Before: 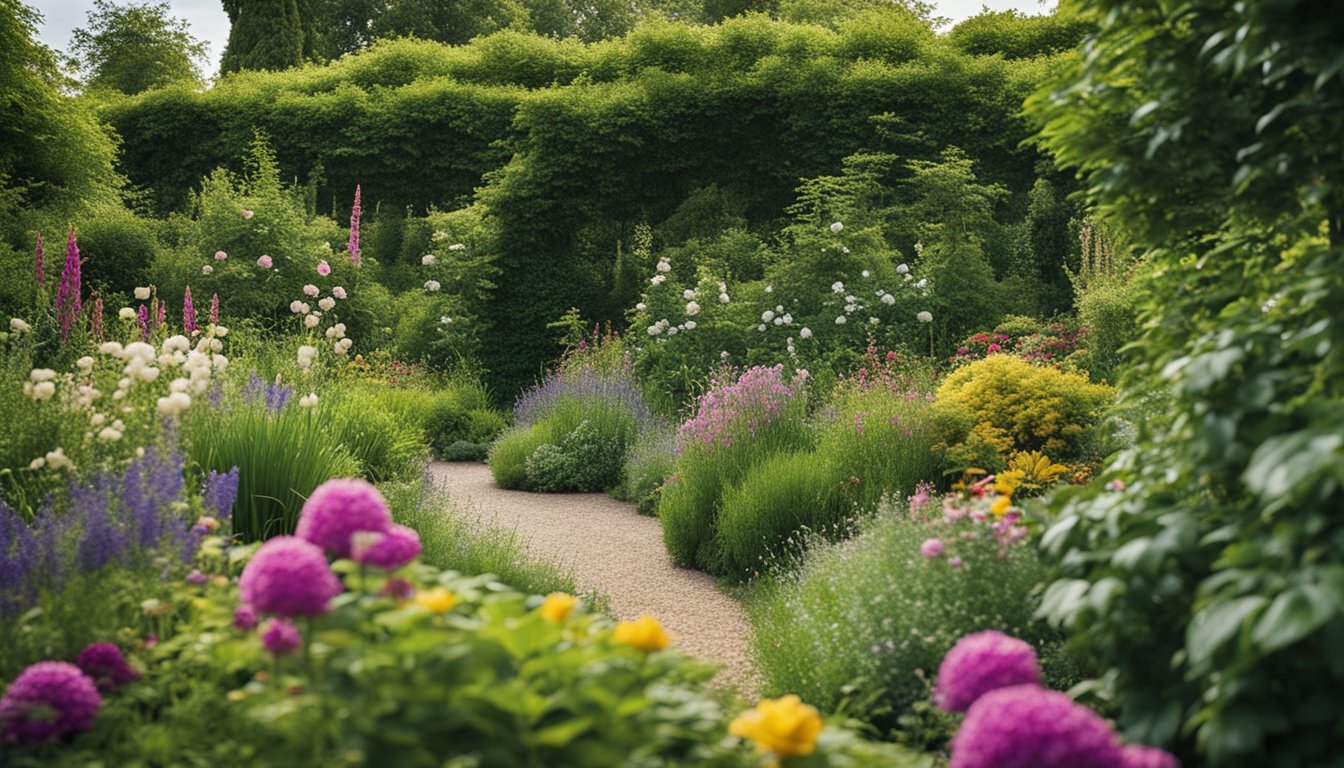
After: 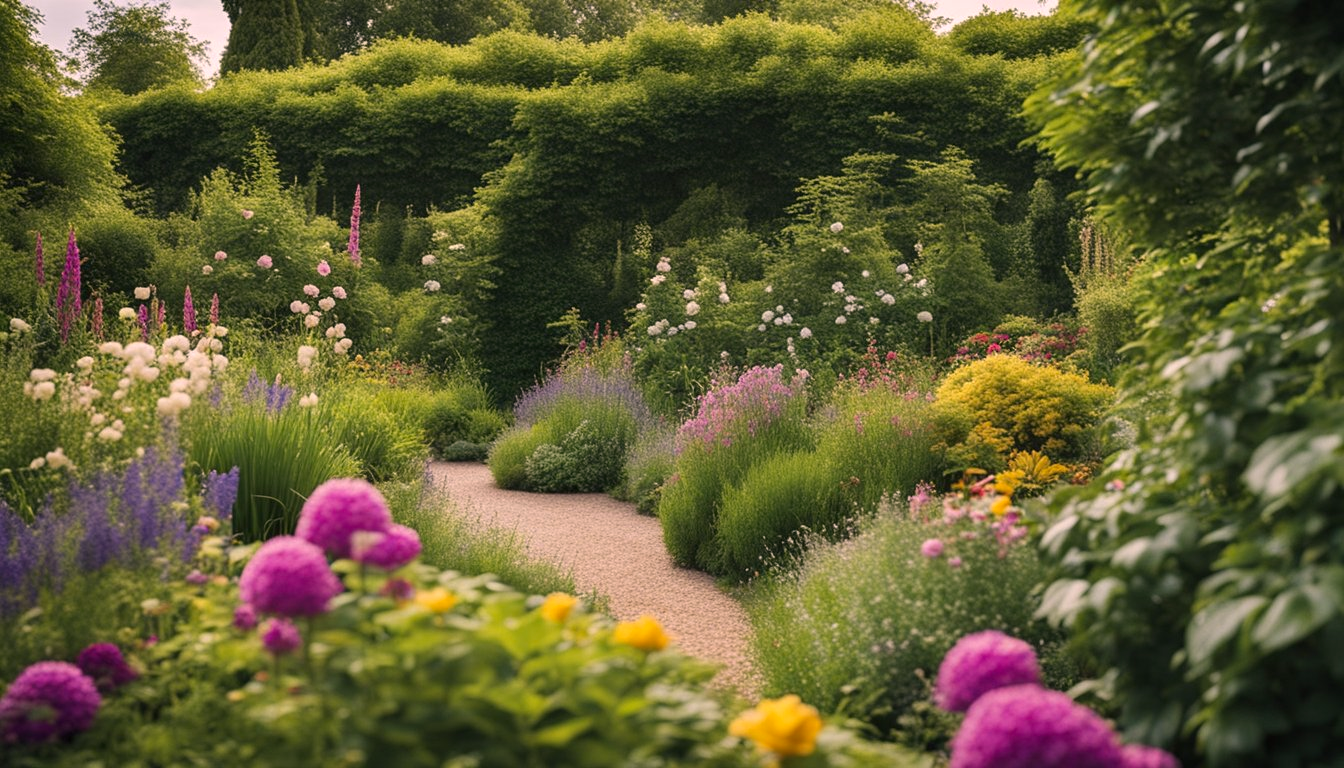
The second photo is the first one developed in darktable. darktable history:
color correction: highlights a* 12.43, highlights b* 5.4
